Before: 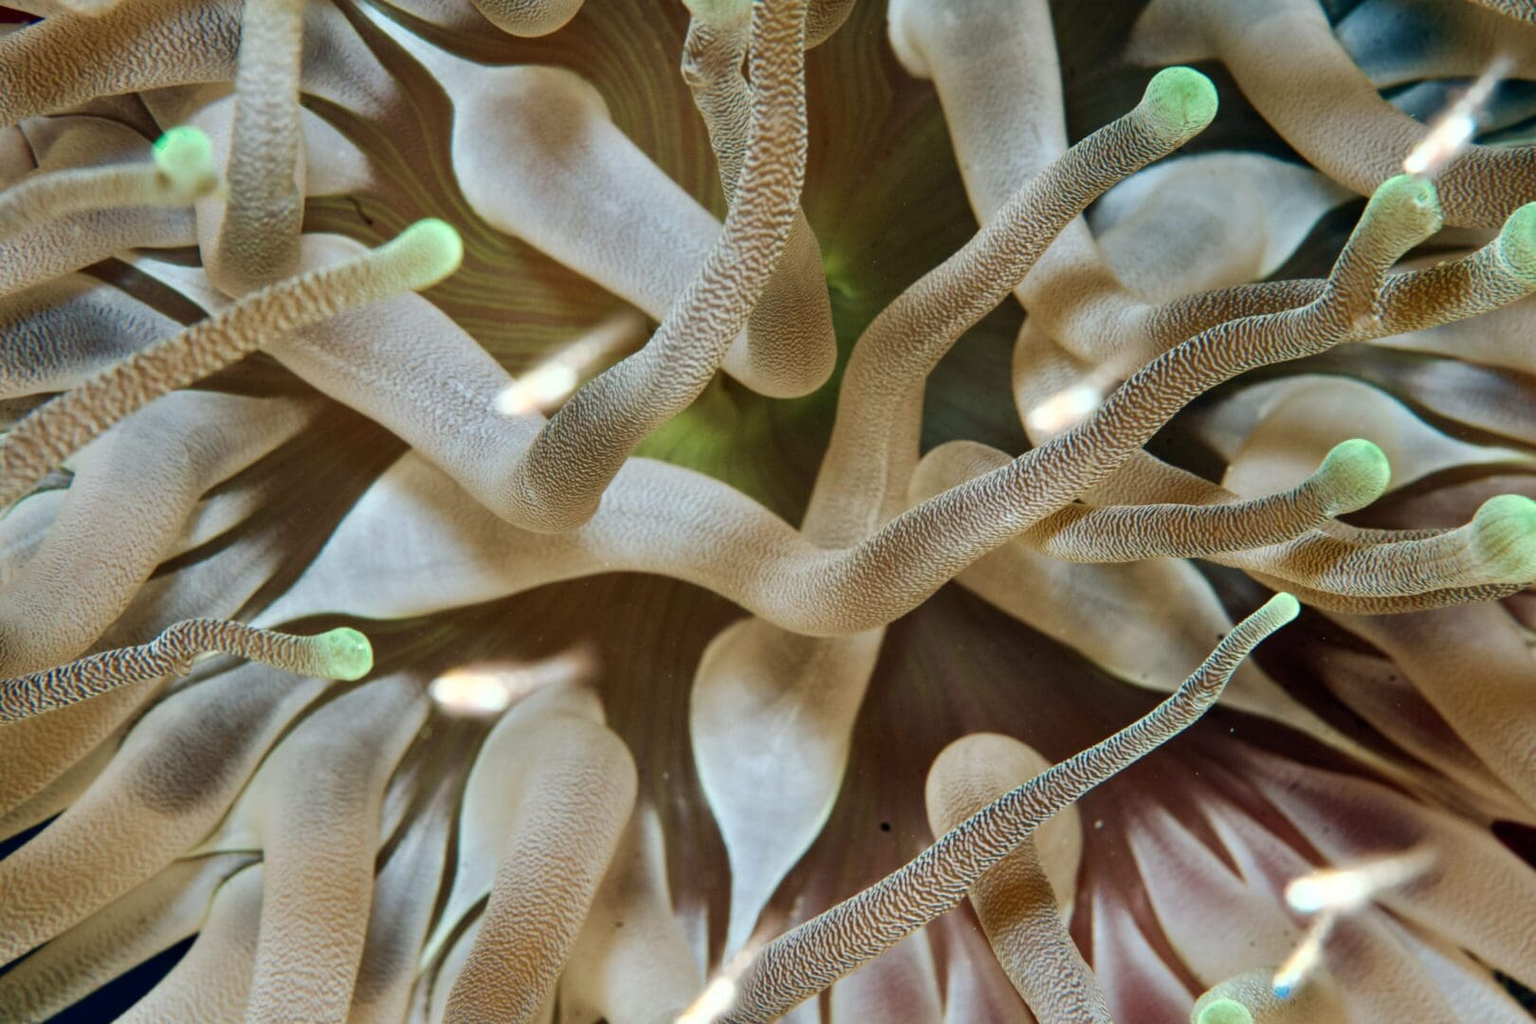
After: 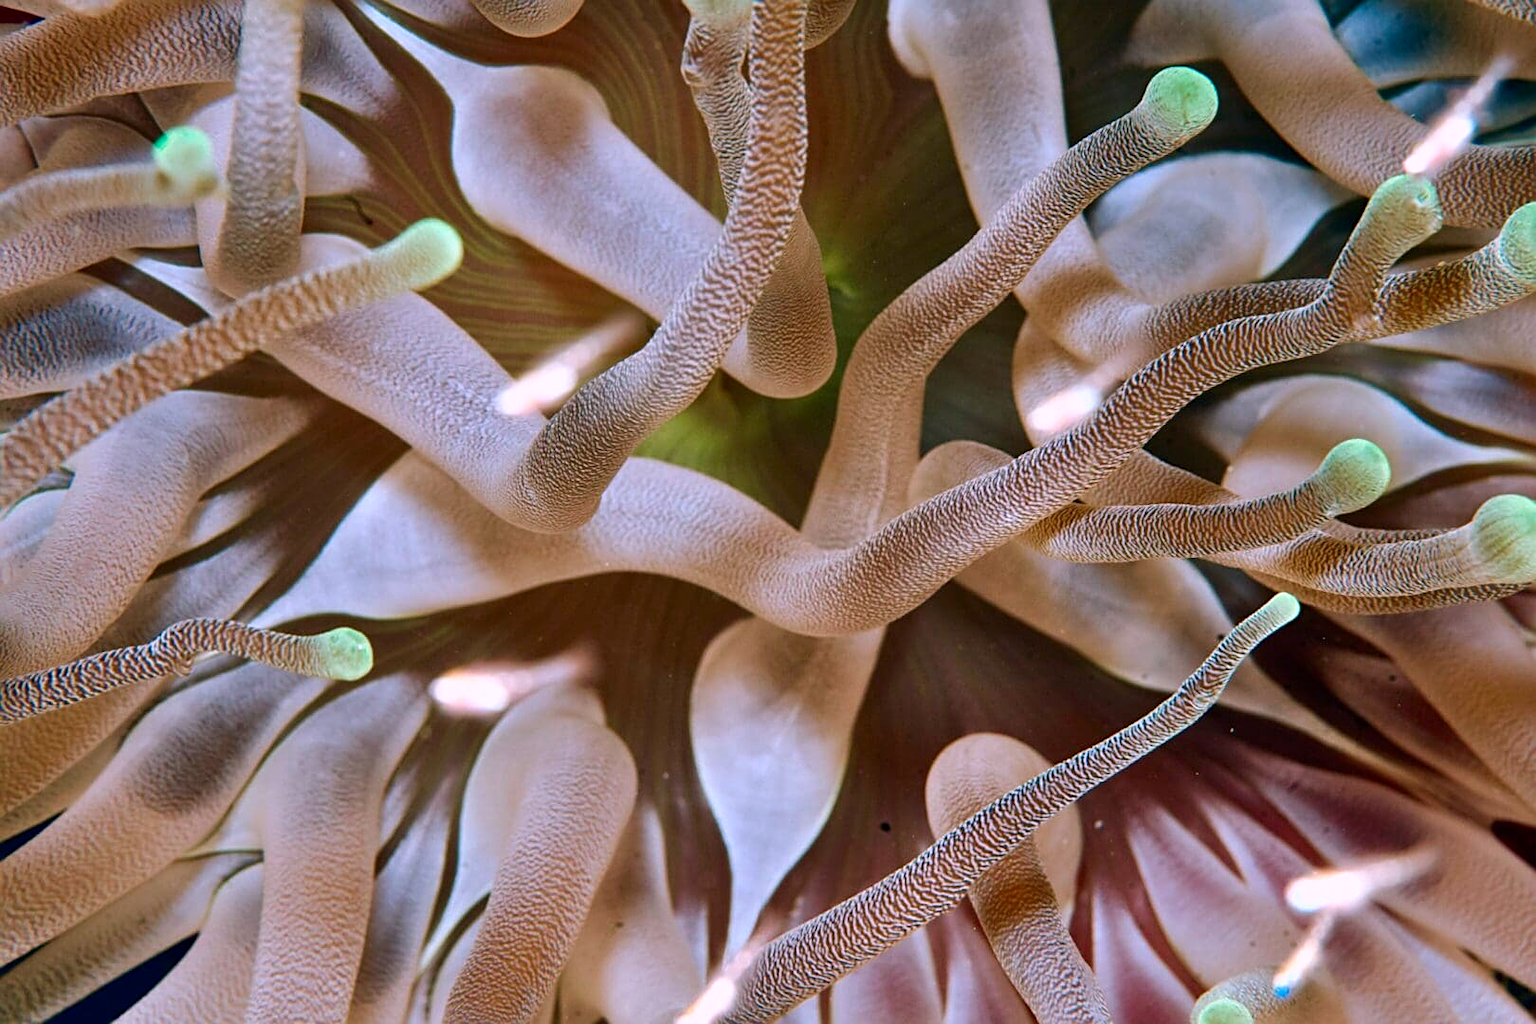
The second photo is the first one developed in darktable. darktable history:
contrast brightness saturation: brightness -0.027, saturation 0.35
shadows and highlights: low approximation 0.01, soften with gaussian
sharpen: on, module defaults
color correction: highlights a* 15.4, highlights b* -20
